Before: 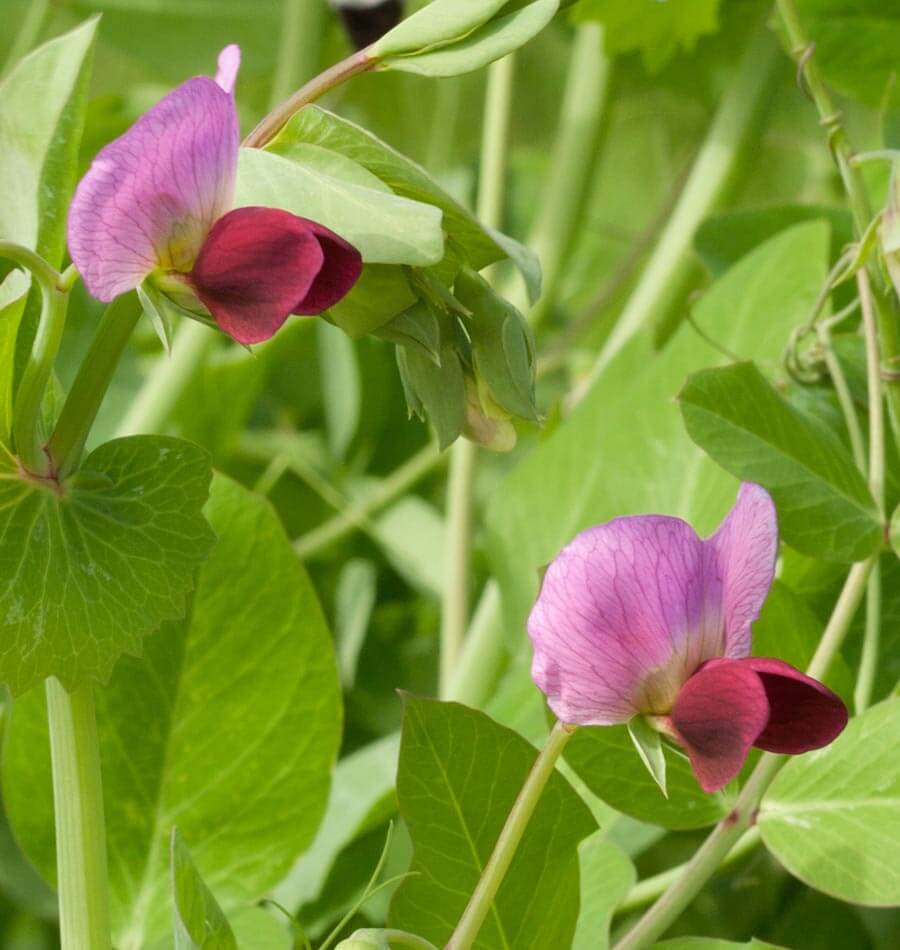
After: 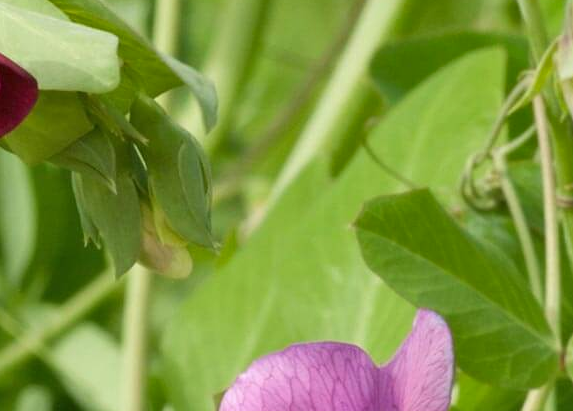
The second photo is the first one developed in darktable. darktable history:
crop: left 36.005%, top 18.293%, right 0.31%, bottom 38.444%
shadows and highlights: shadows 52.42, soften with gaussian
